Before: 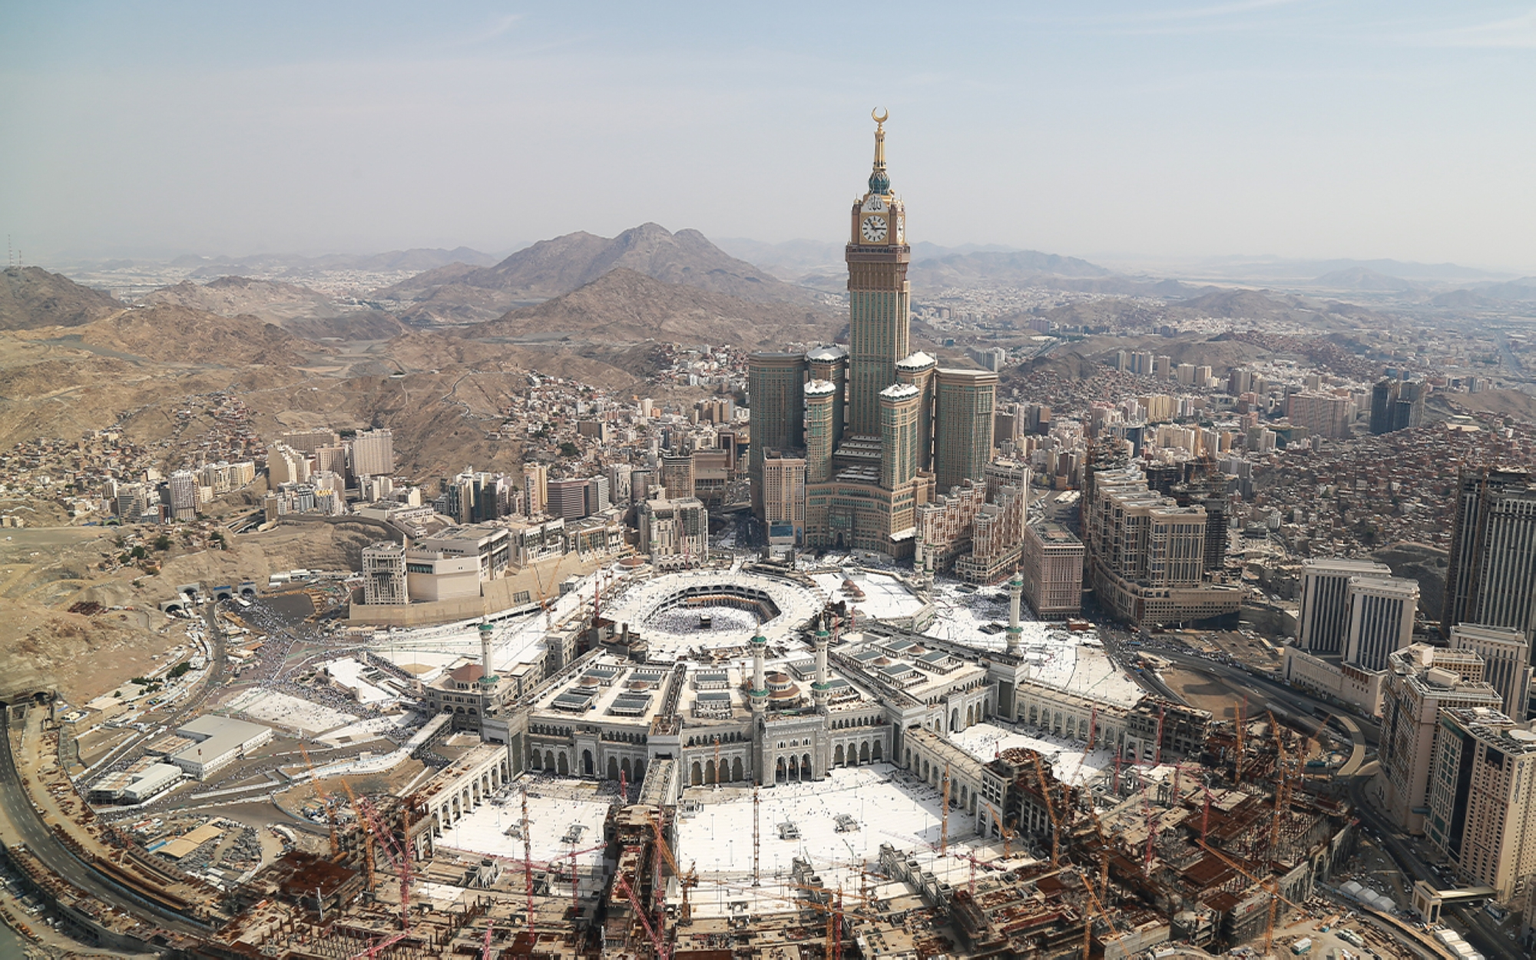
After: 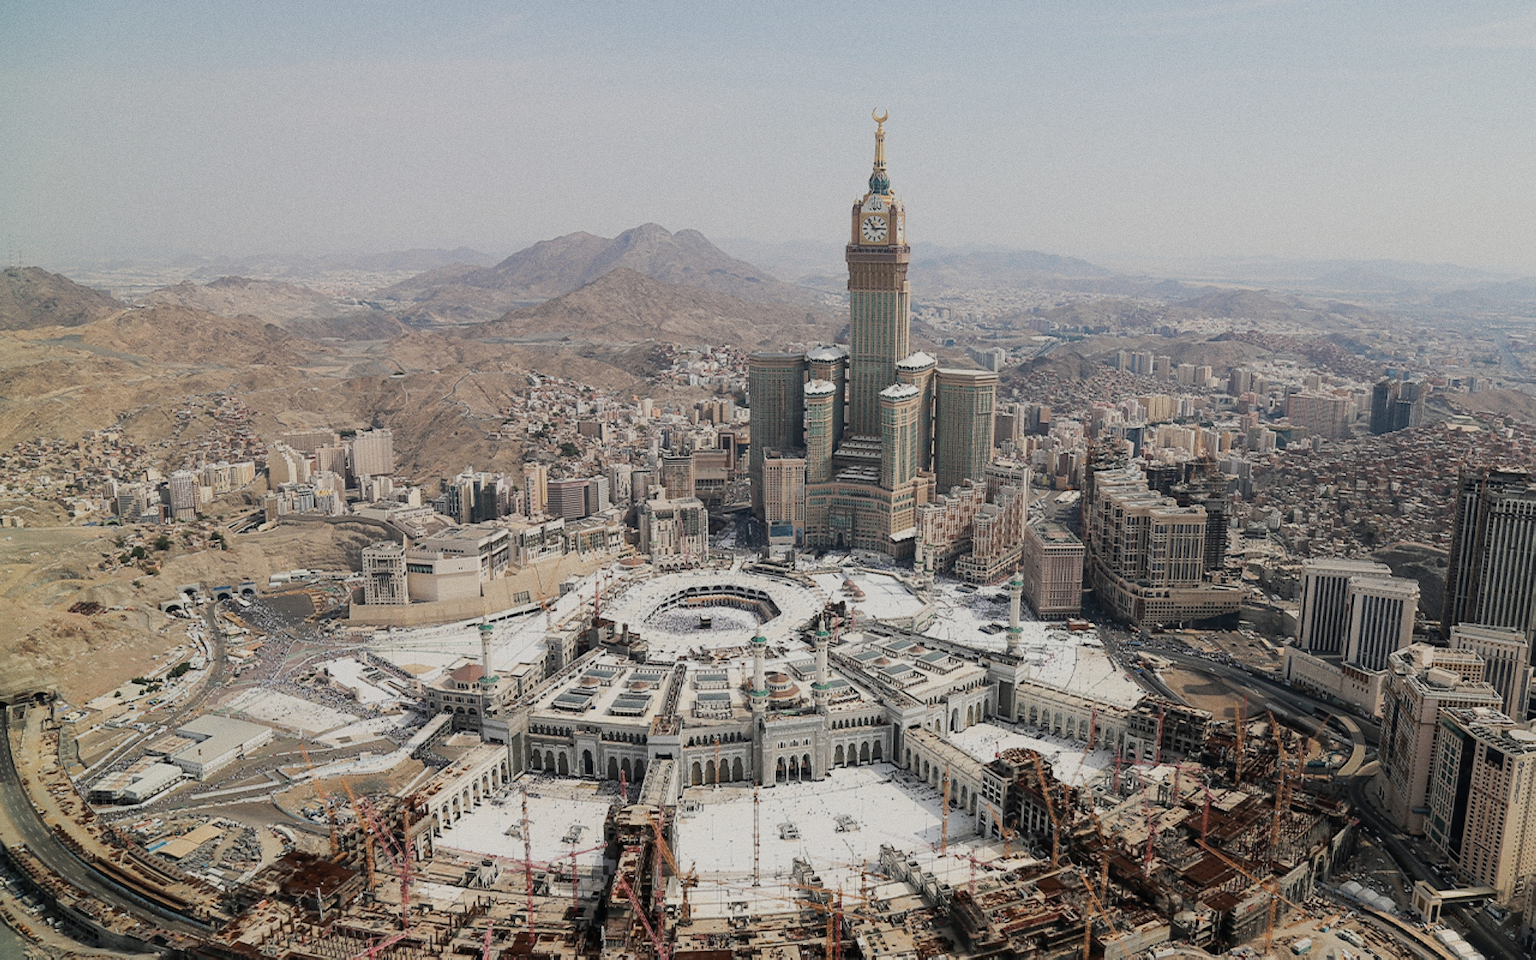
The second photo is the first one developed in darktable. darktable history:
filmic rgb: black relative exposure -8.54 EV, white relative exposure 5.52 EV, hardness 3.39, contrast 1.016
grain: coarseness 0.47 ISO
rotate and perspective: crop left 0, crop top 0
